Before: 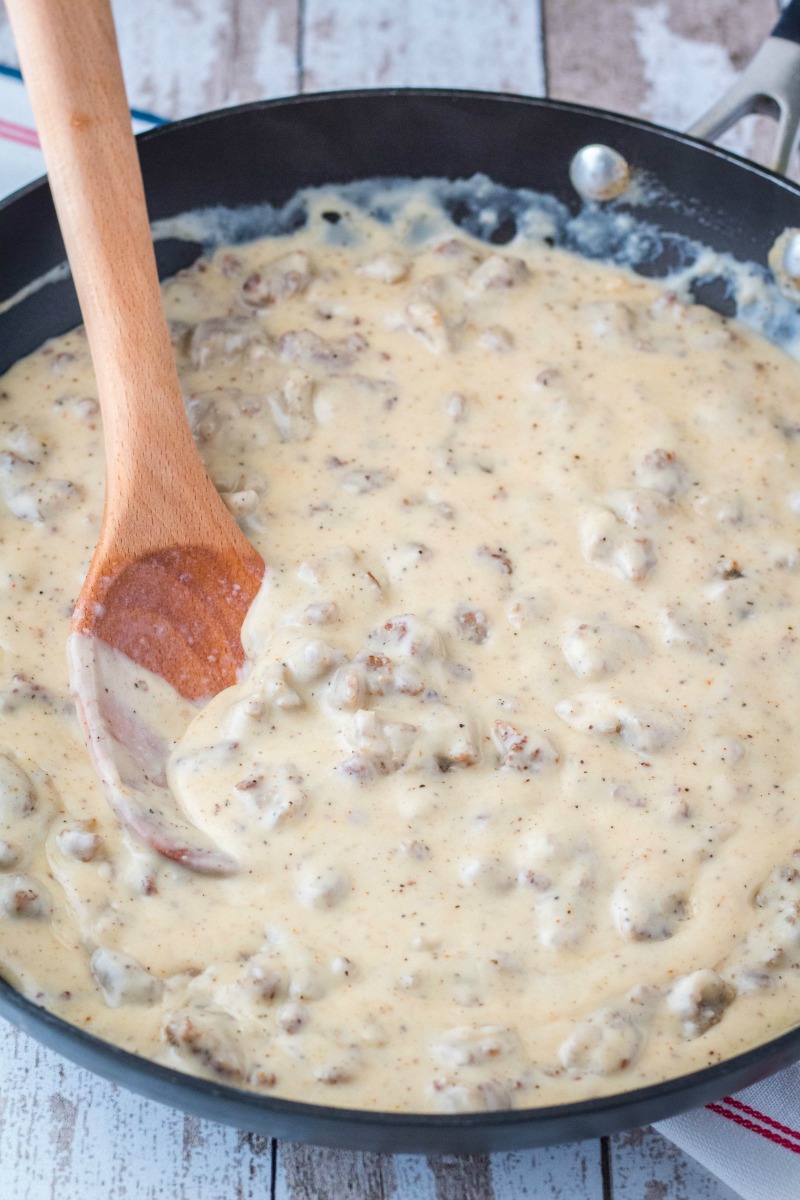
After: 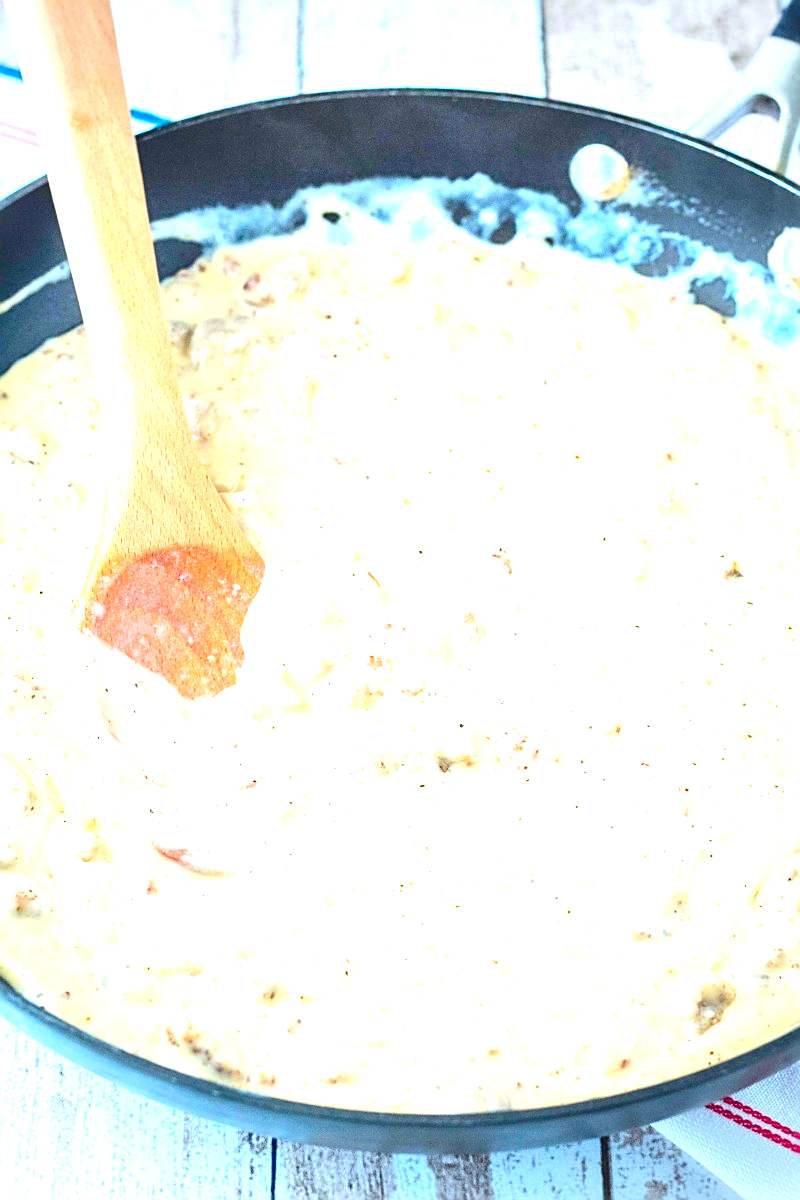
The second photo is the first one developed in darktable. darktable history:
color balance rgb: perceptual saturation grading › global saturation -32.618%, perceptual brilliance grading › global brilliance 29.541%, contrast -29.756%
exposure: black level correction 0, exposure 1.404 EV, compensate highlight preservation false
sharpen: on, module defaults
contrast brightness saturation: contrast 0.202, brightness -0.109, saturation 0.102
vignetting: brightness -0.412, saturation -0.3
color correction: highlights a* -7.52, highlights b* 0.99, shadows a* -3.87, saturation 1.38
